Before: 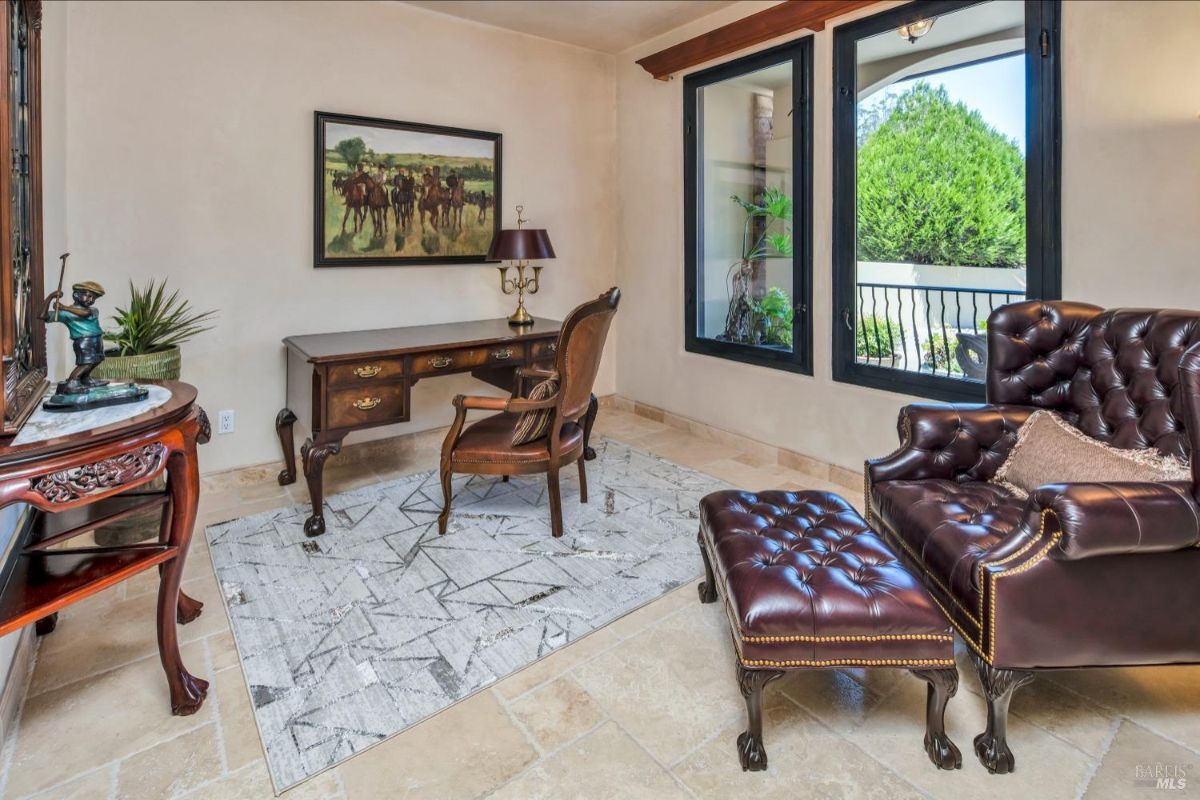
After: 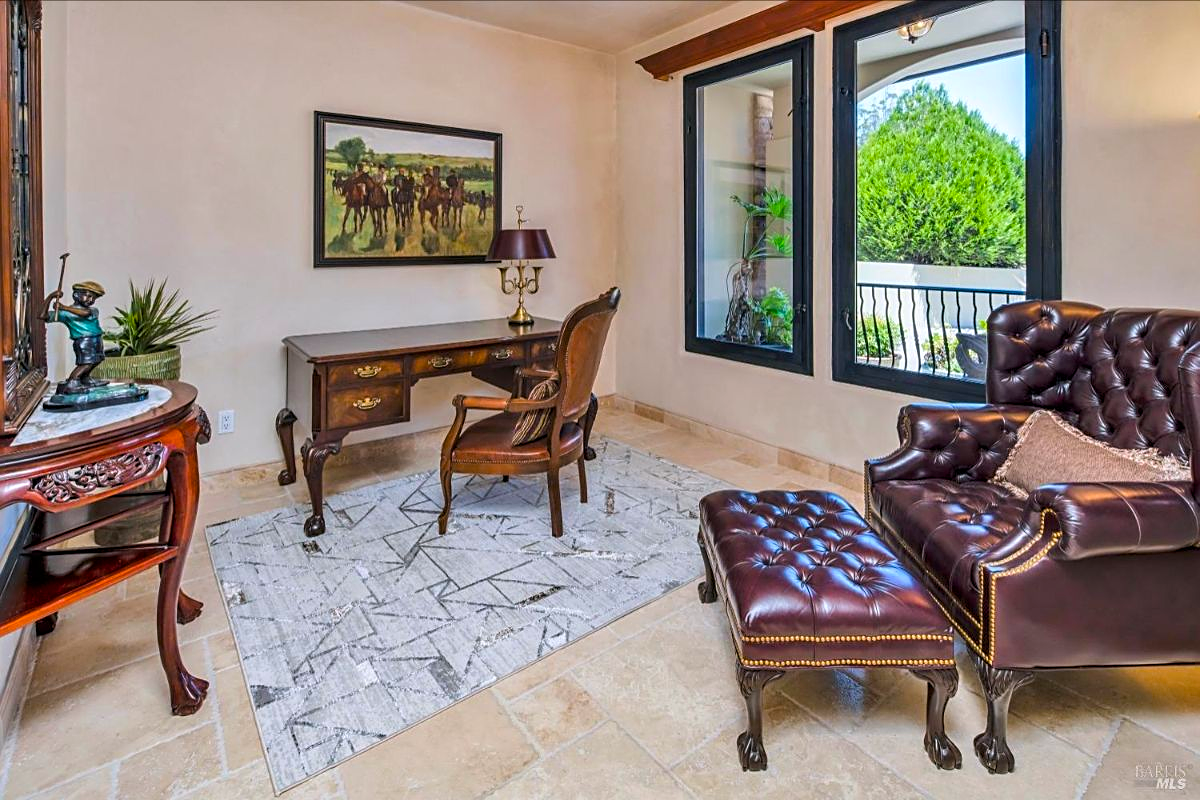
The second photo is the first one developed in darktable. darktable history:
sharpen: on, module defaults
white balance: red 1.009, blue 1.027
color balance rgb: perceptual saturation grading › global saturation 25%, global vibrance 20%
